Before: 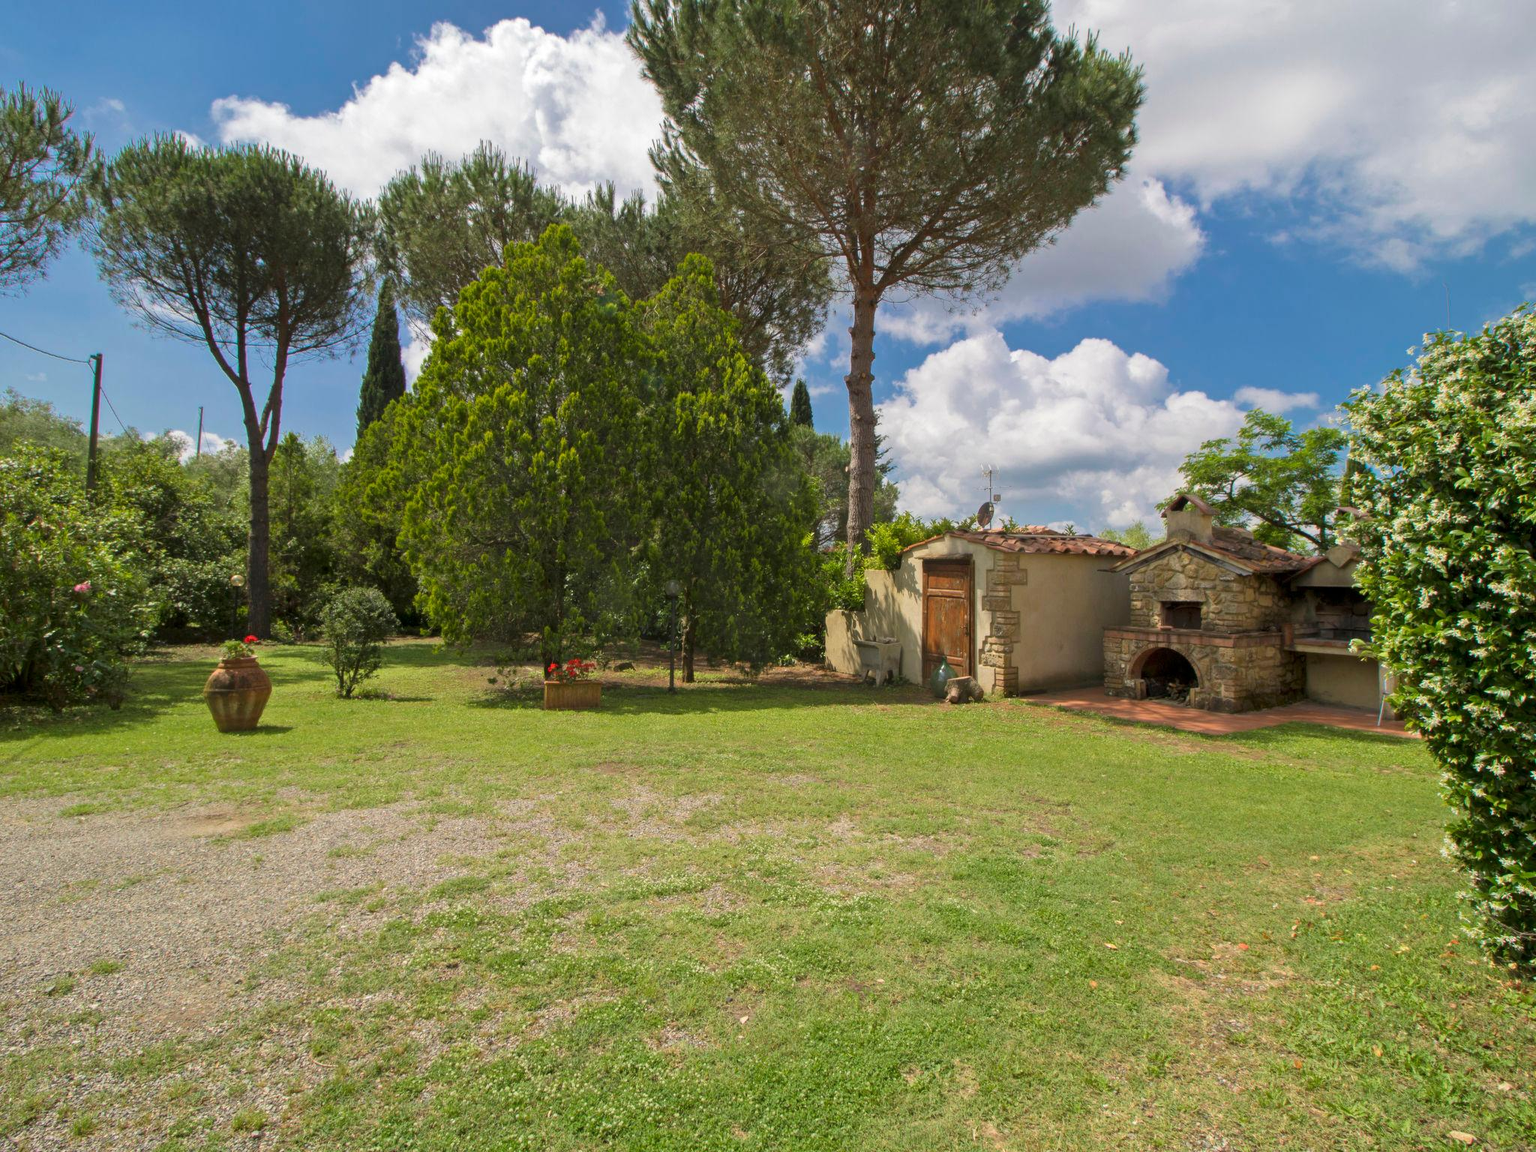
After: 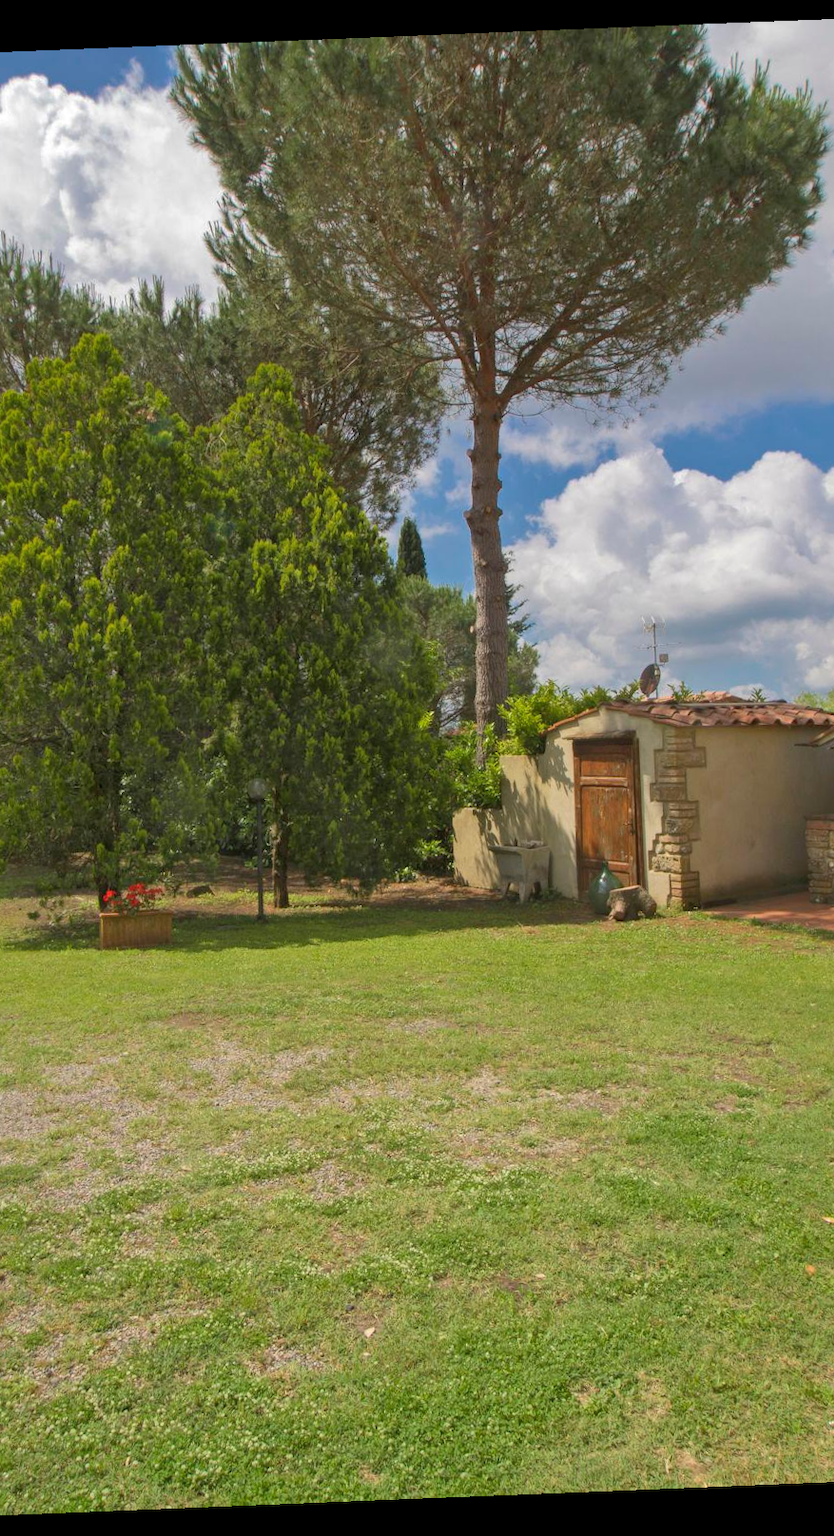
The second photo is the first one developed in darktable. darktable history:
crop: left 31.229%, right 27.105%
exposure: compensate highlight preservation false
rotate and perspective: rotation -2.29°, automatic cropping off
shadows and highlights: on, module defaults
